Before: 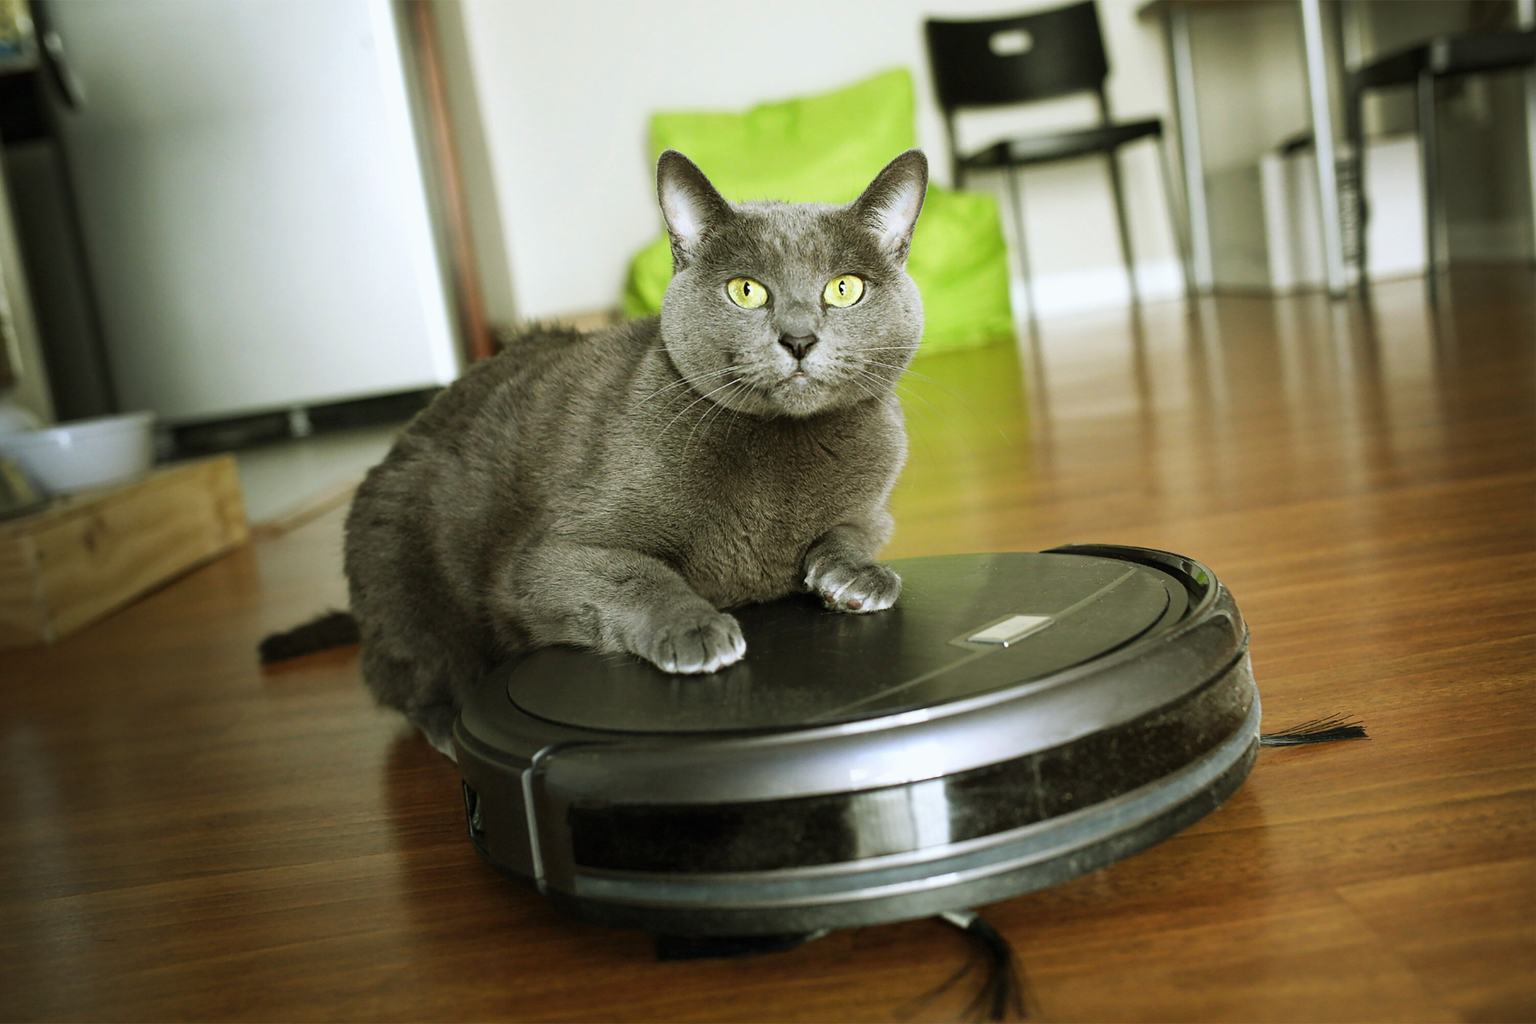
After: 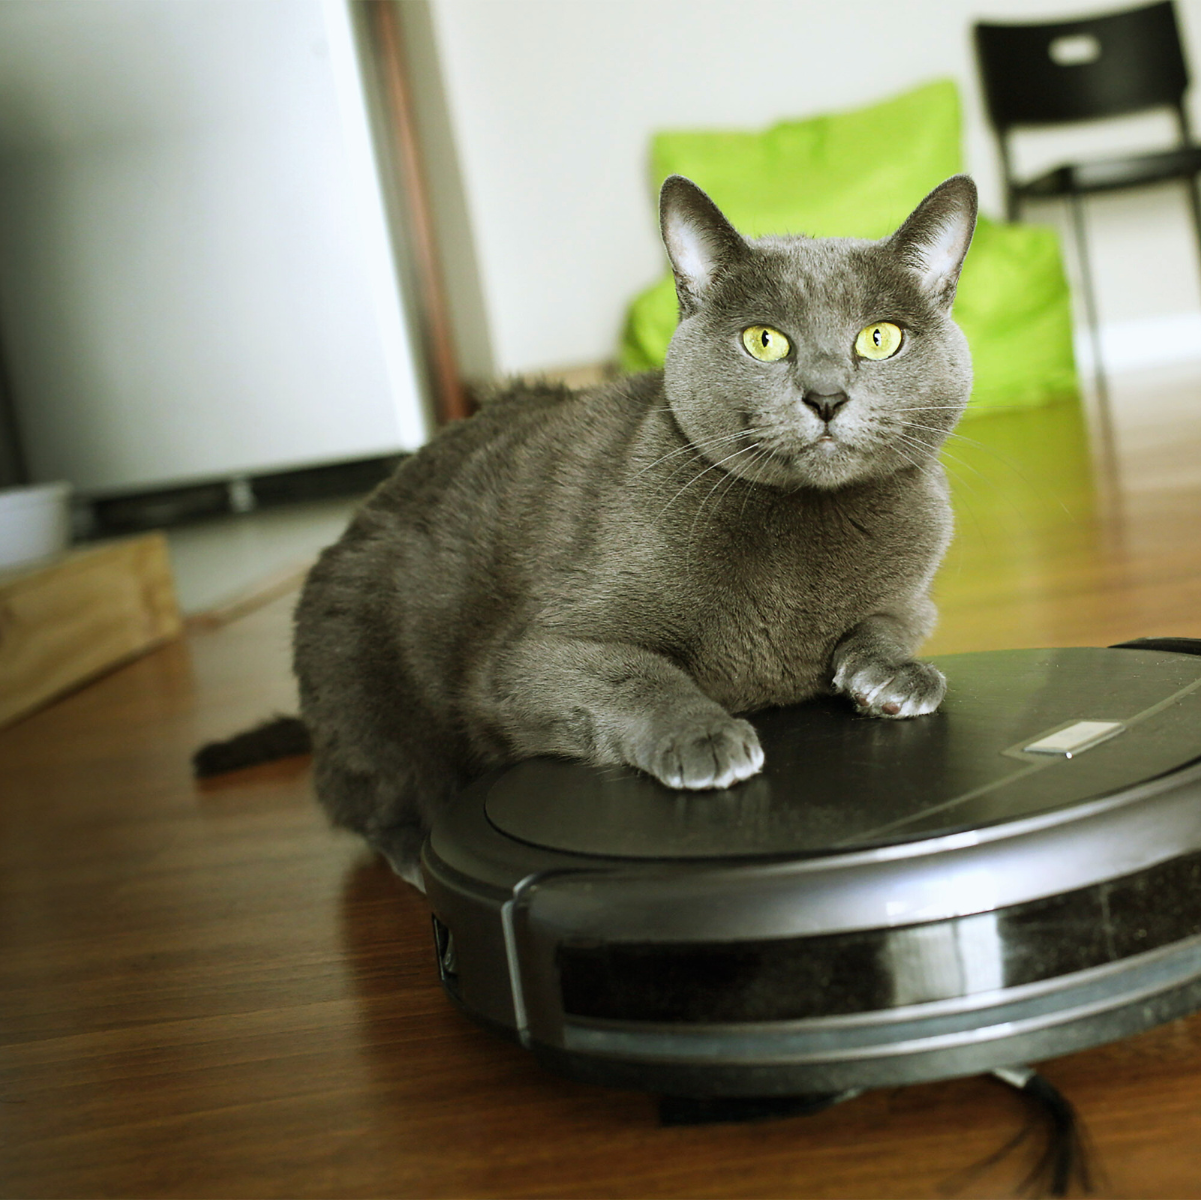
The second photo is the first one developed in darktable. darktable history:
crop and rotate: left 6.148%, right 27.124%
